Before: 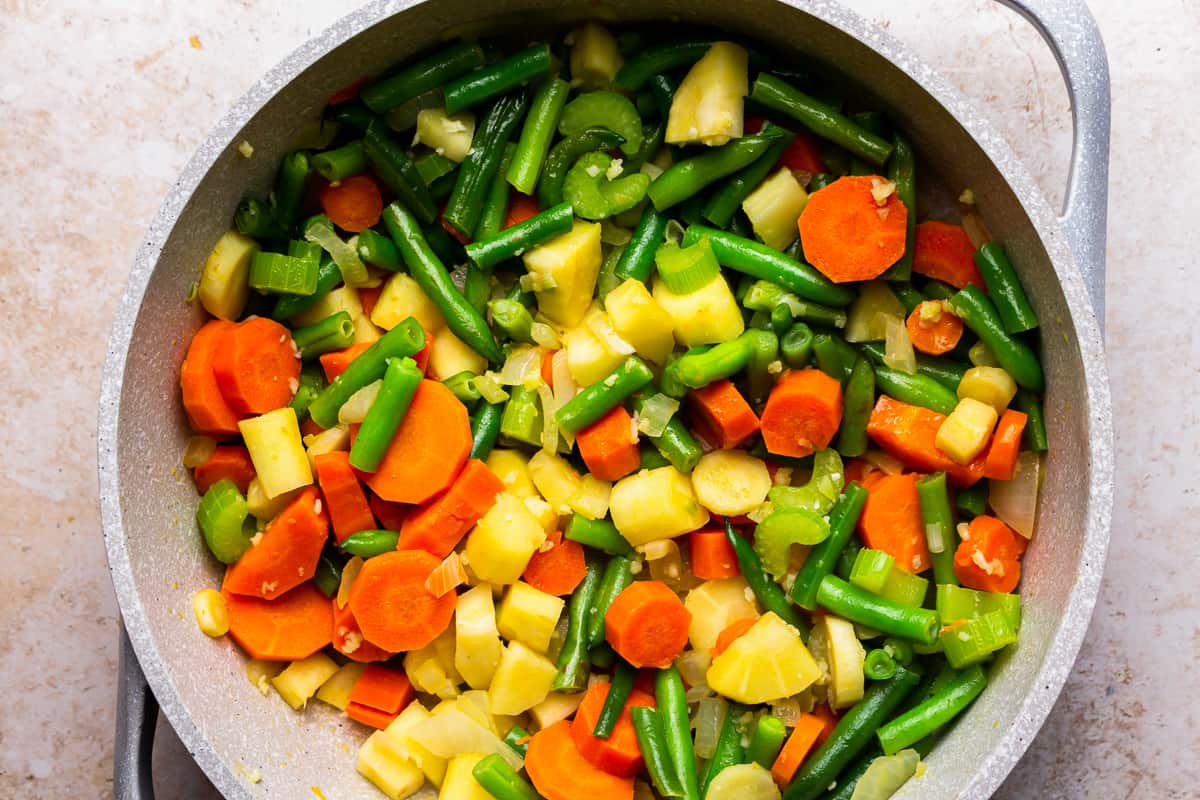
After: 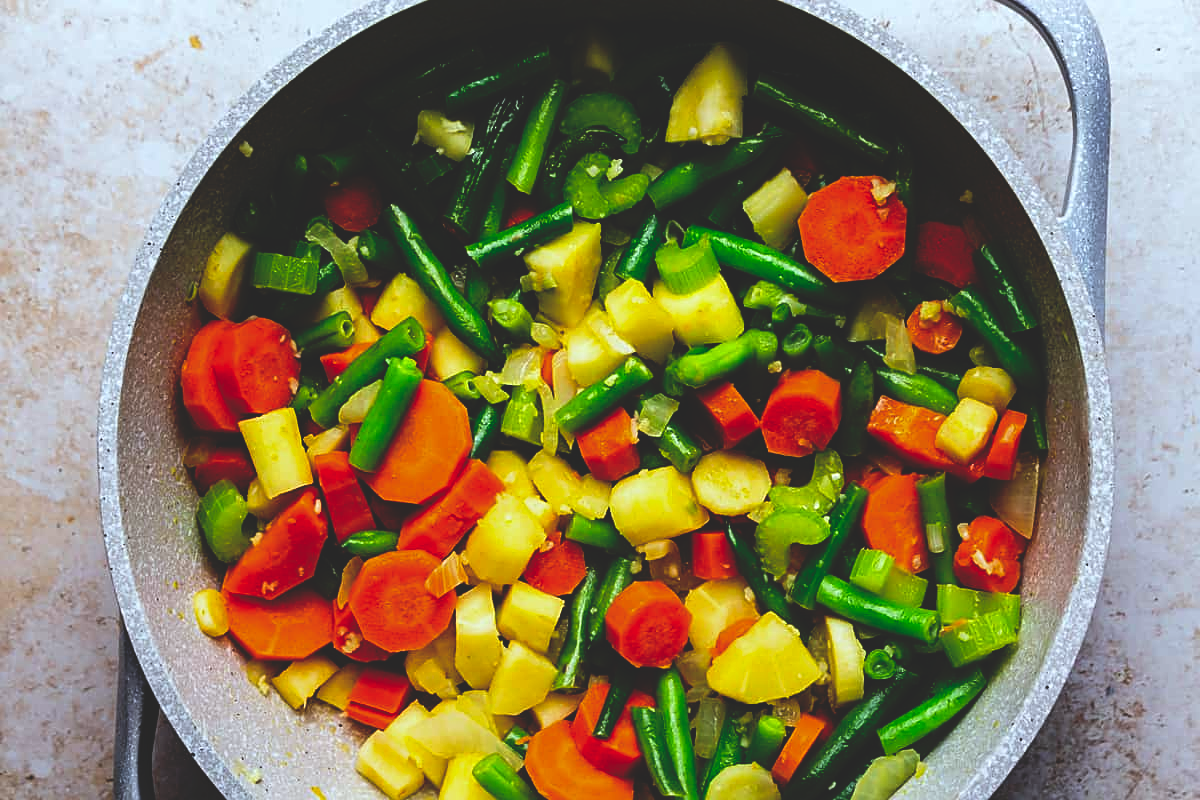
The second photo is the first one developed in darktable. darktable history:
sharpen: on, module defaults
base curve: curves: ch0 [(0, 0.02) (0.083, 0.036) (1, 1)], preserve colors none
white balance: red 0.925, blue 1.046
